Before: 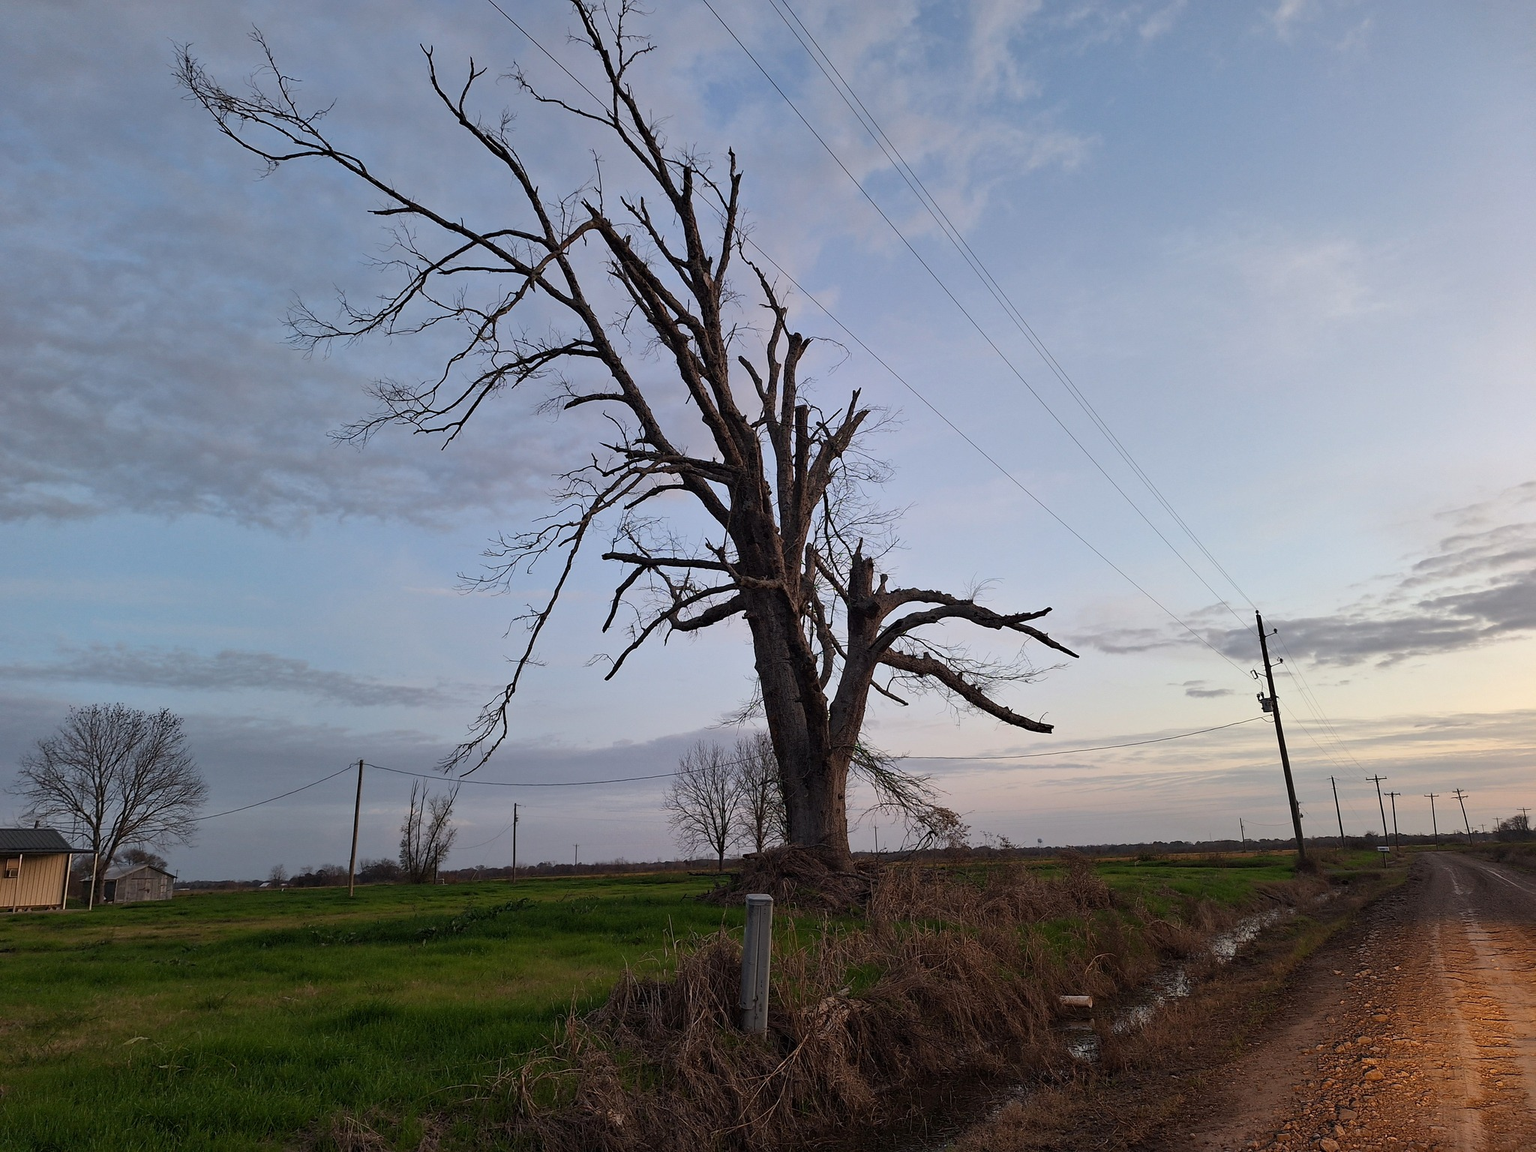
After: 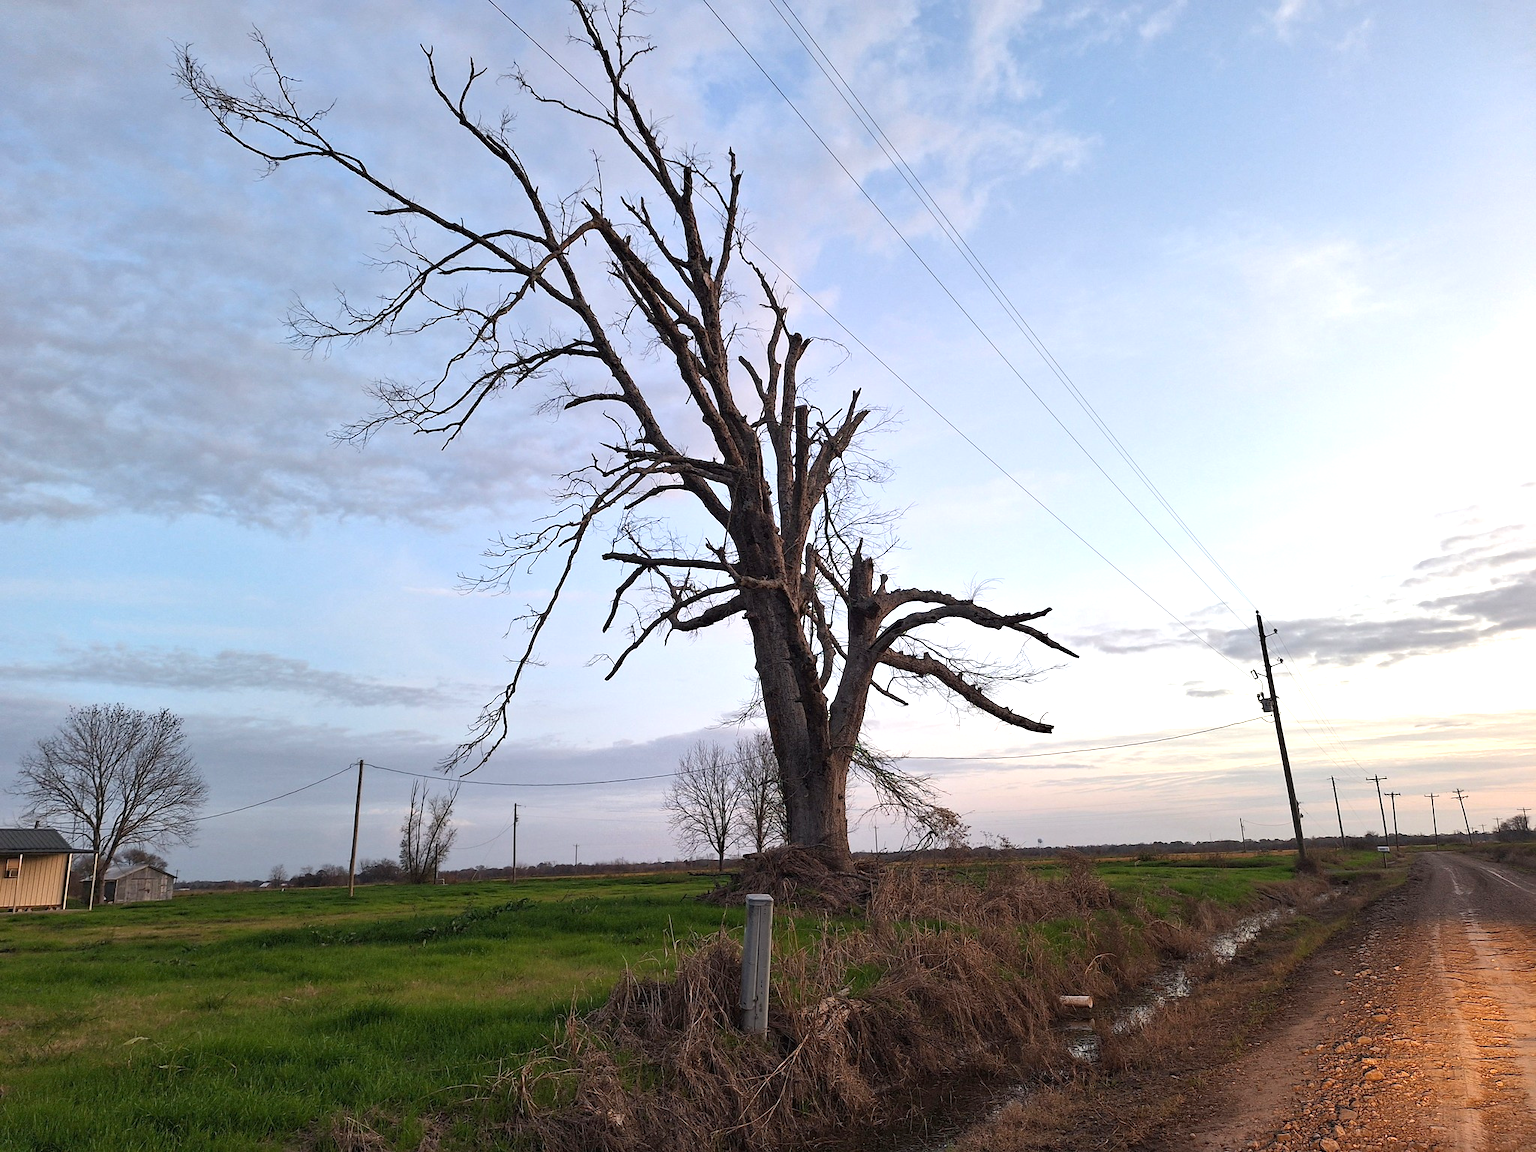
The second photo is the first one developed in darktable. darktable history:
exposure: black level correction 0, exposure 0.896 EV, compensate exposure bias true, compensate highlight preservation false
